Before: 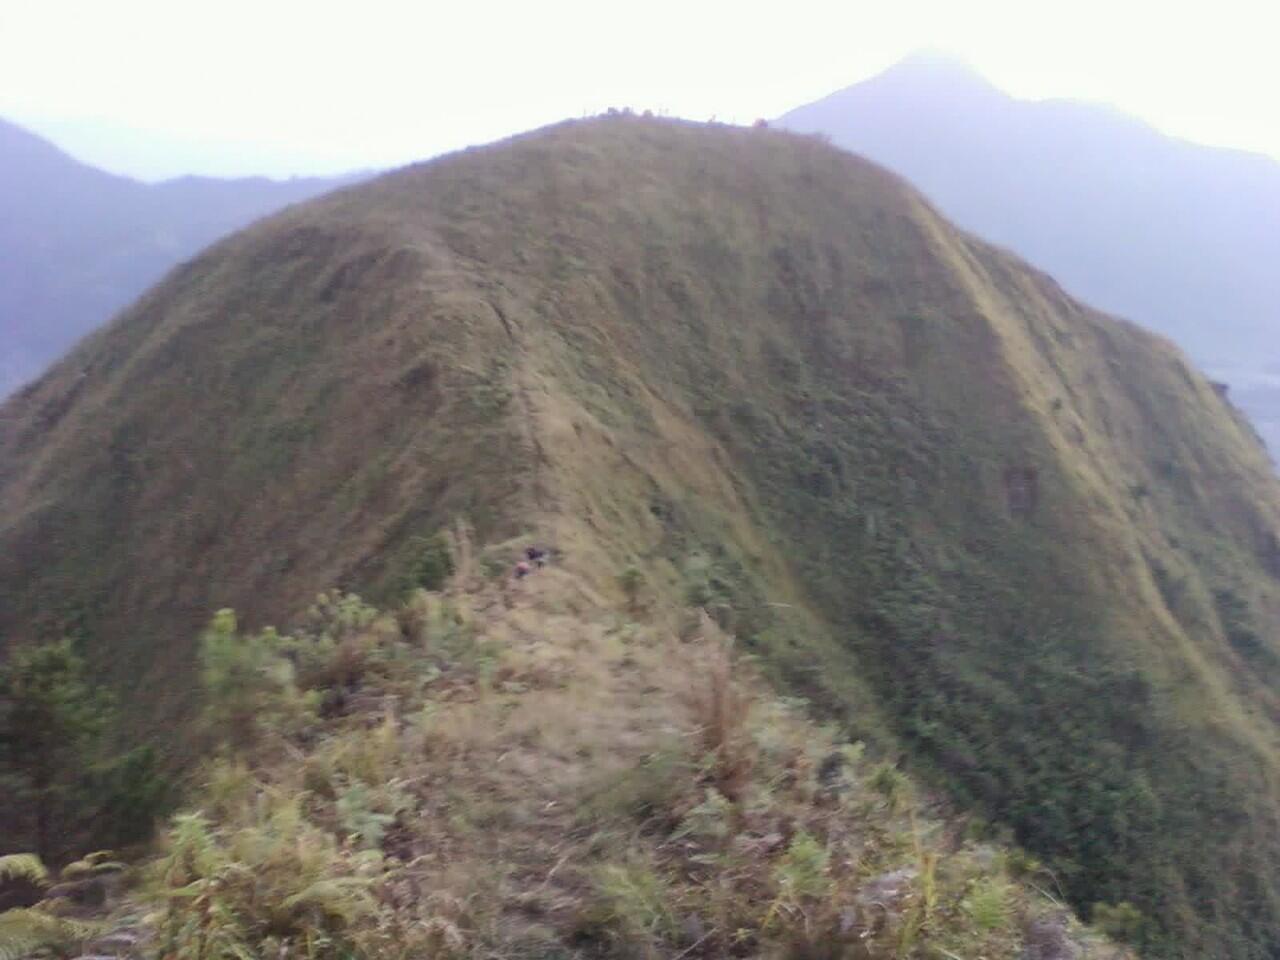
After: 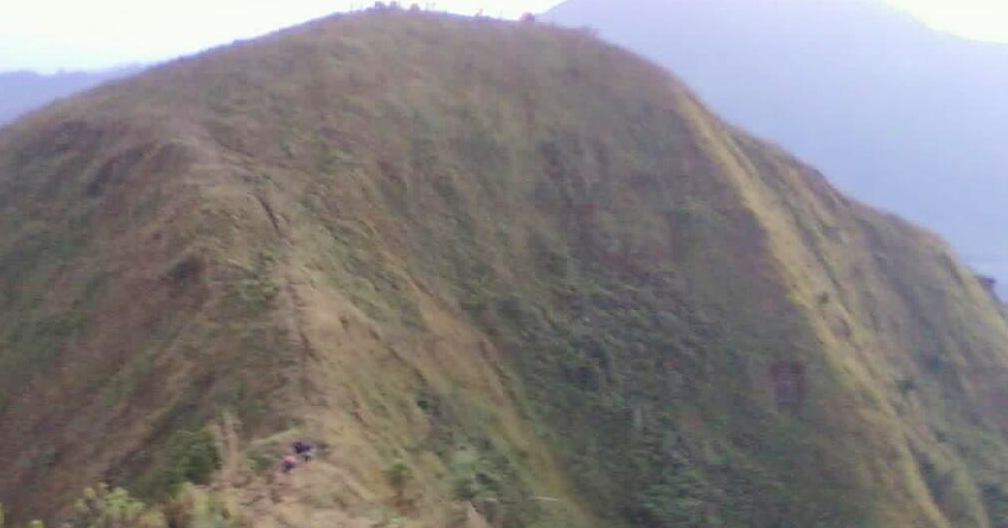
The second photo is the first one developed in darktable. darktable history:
crop: left 18.277%, top 11.12%, right 2.369%, bottom 33.217%
velvia: on, module defaults
